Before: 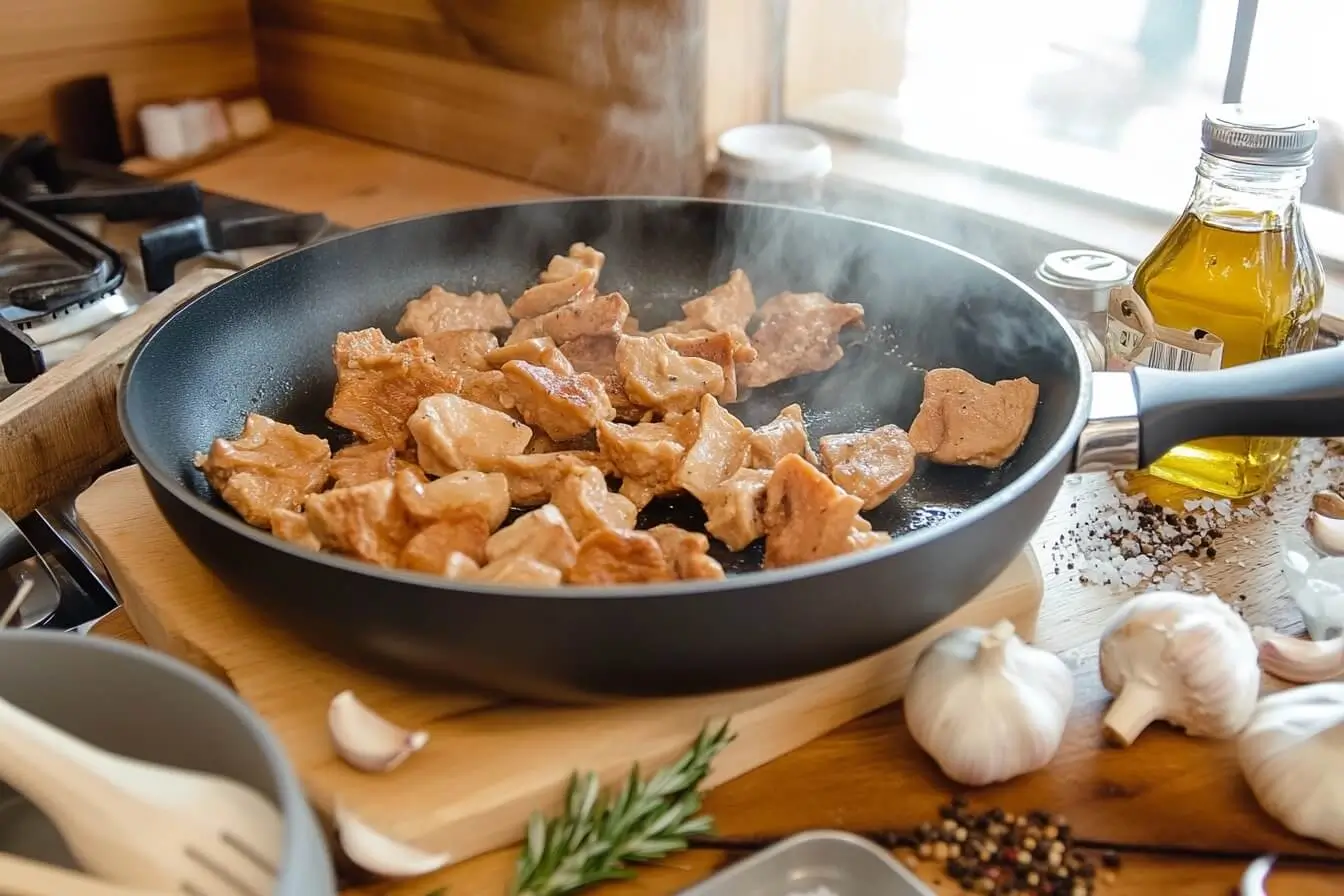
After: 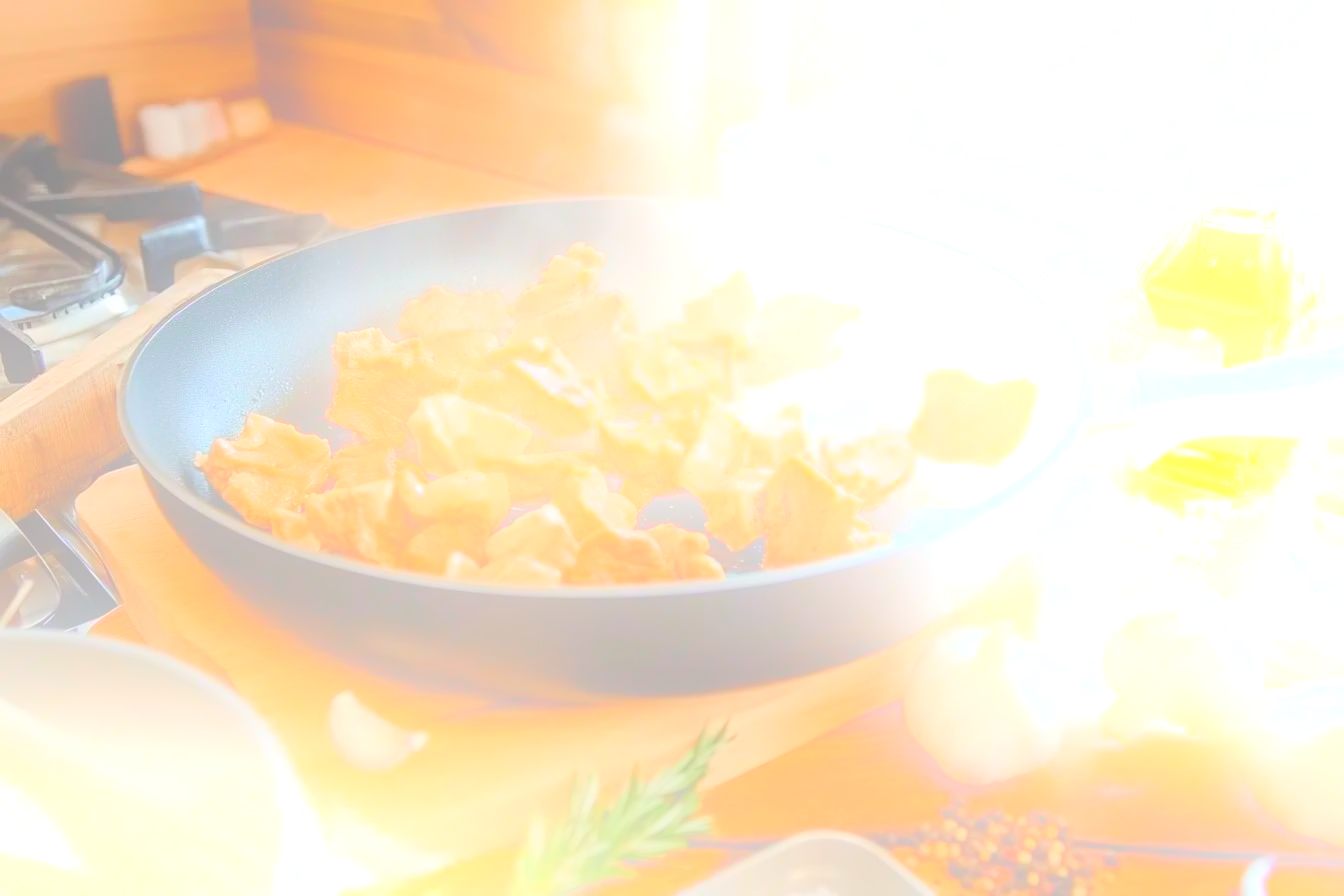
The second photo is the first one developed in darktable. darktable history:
bloom: size 25%, threshold 5%, strength 90%
shadows and highlights: shadows 25, highlights -25
